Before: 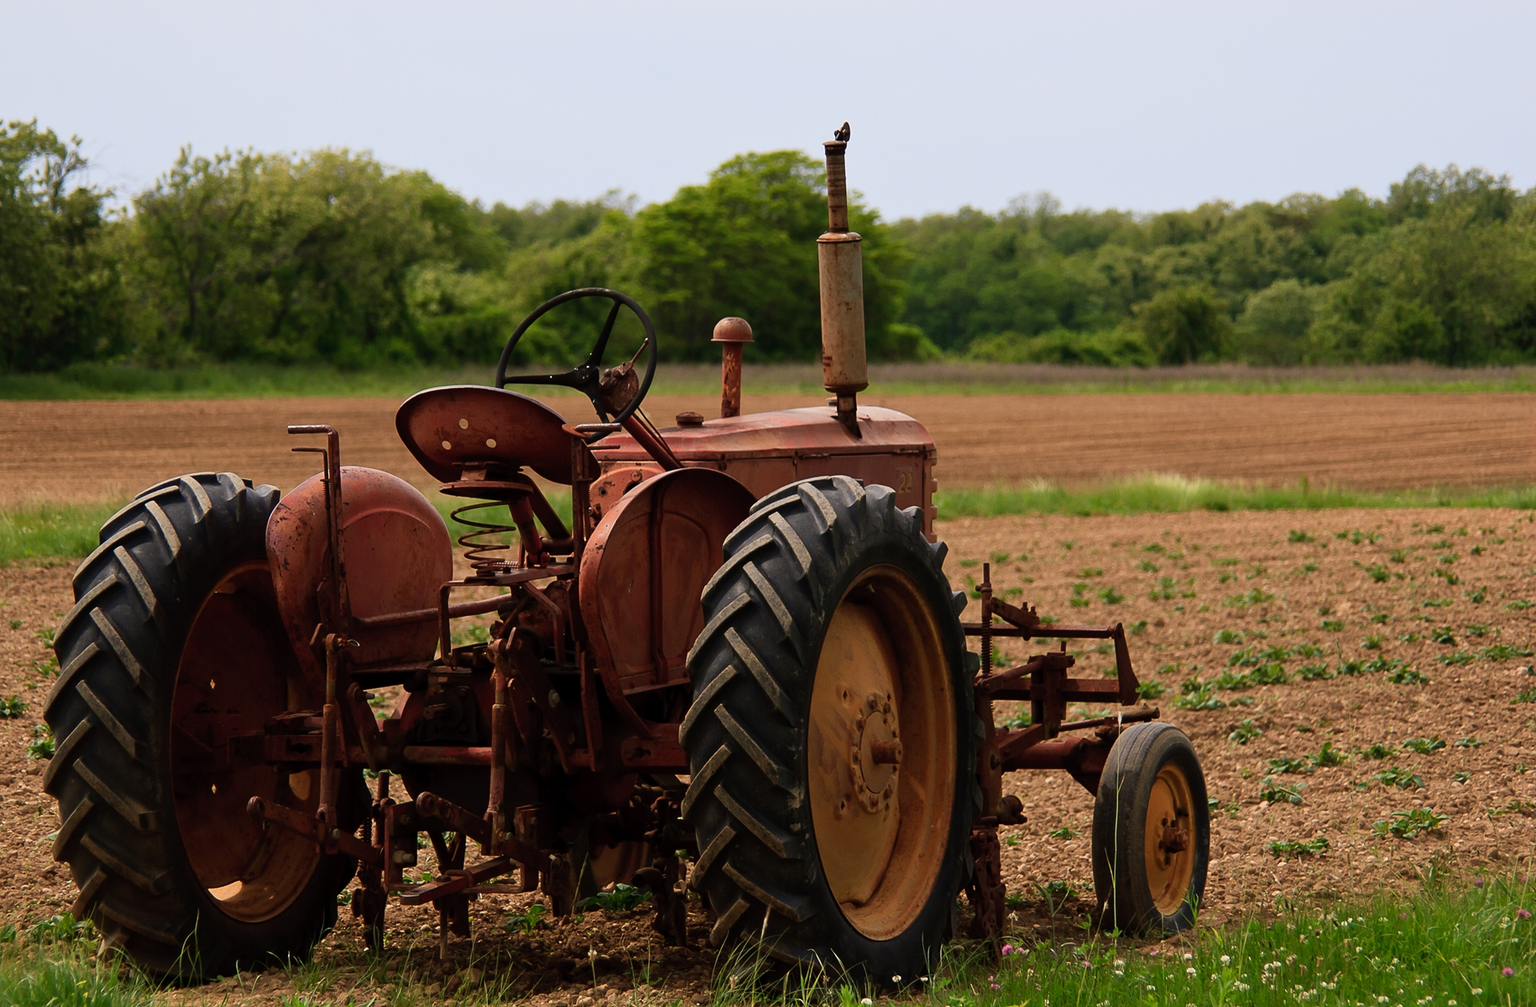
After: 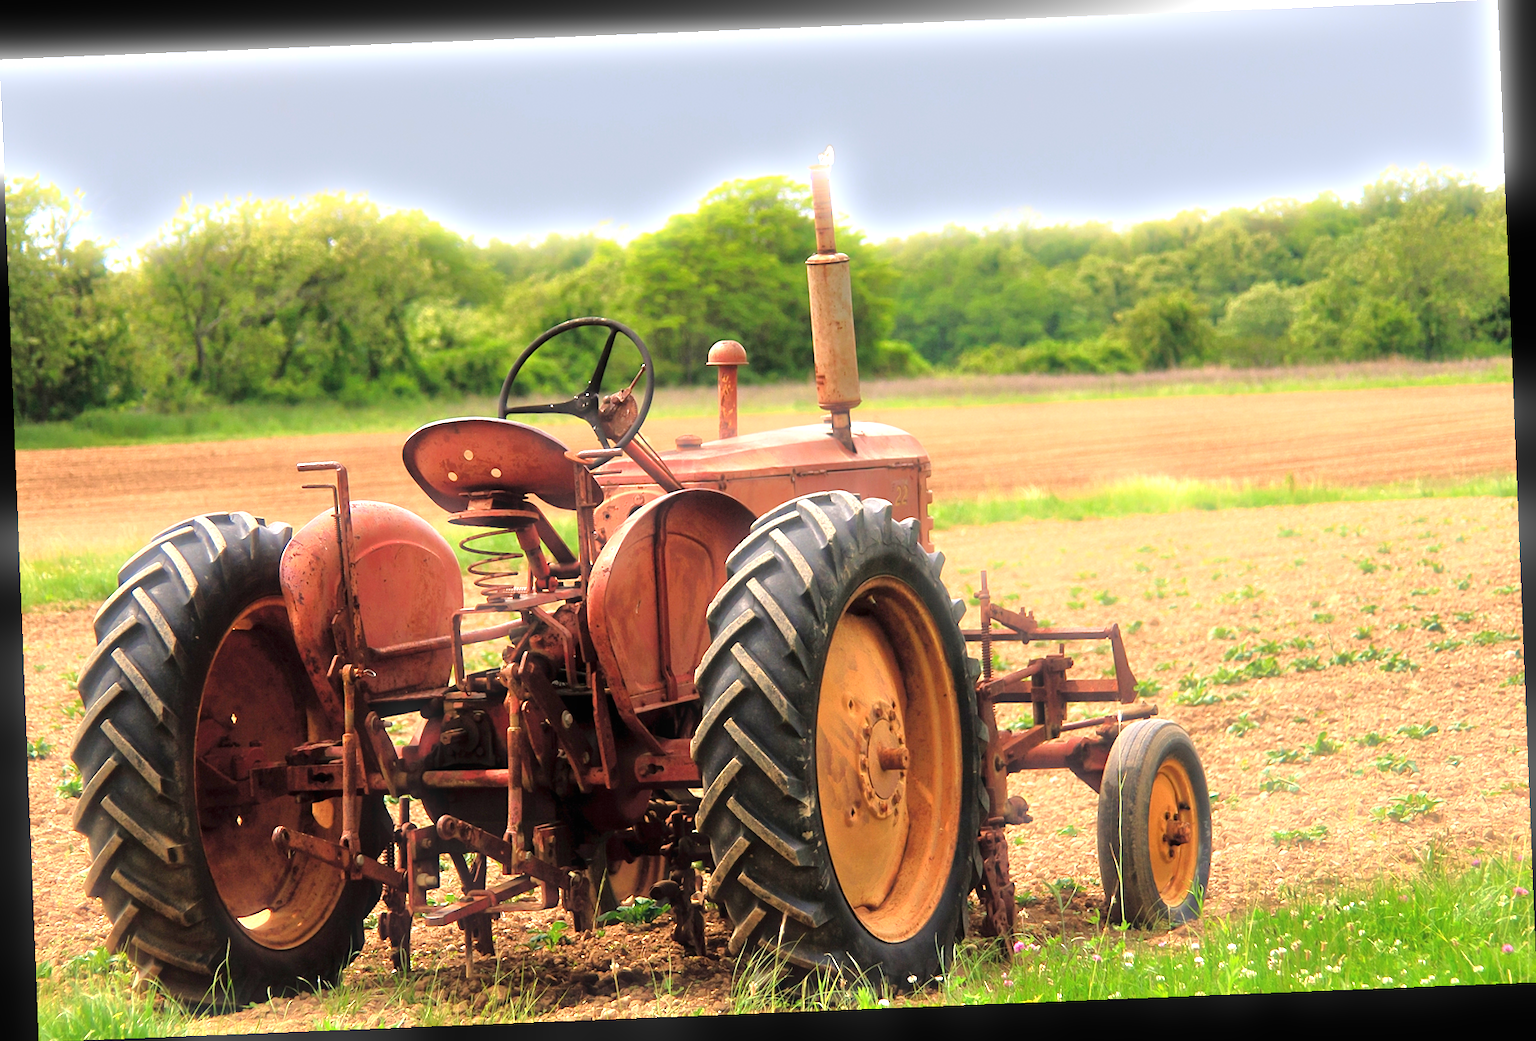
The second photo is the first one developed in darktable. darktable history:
color zones: curves: ch0 [(0, 0.5) (0.143, 0.5) (0.286, 0.5) (0.429, 0.5) (0.571, 0.5) (0.714, 0.476) (0.857, 0.5) (1, 0.5)]; ch2 [(0, 0.5) (0.143, 0.5) (0.286, 0.5) (0.429, 0.5) (0.571, 0.5) (0.714, 0.487) (0.857, 0.5) (1, 0.5)]
rotate and perspective: rotation -2.29°, automatic cropping off
tone equalizer: -7 EV 0.15 EV, -6 EV 0.6 EV, -5 EV 1.15 EV, -4 EV 1.33 EV, -3 EV 1.15 EV, -2 EV 0.6 EV, -1 EV 0.15 EV, mask exposure compensation -0.5 EV
bloom: size 5%, threshold 95%, strength 15%
exposure: black level correction 0, exposure 1.55 EV, compensate exposure bias true, compensate highlight preservation false
